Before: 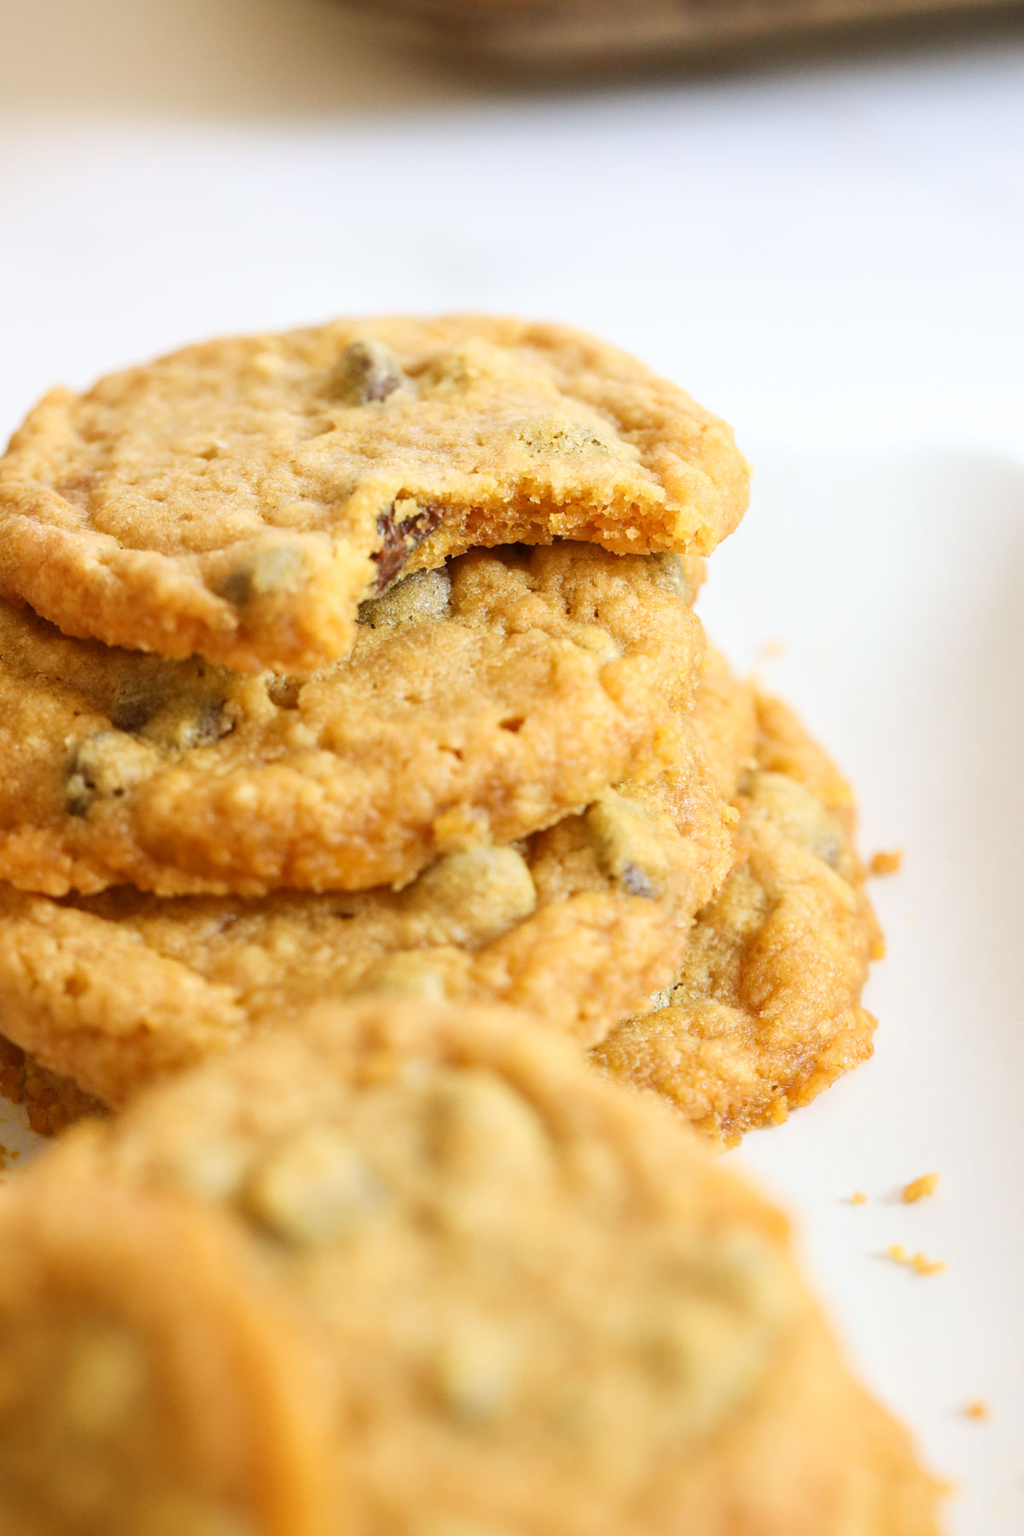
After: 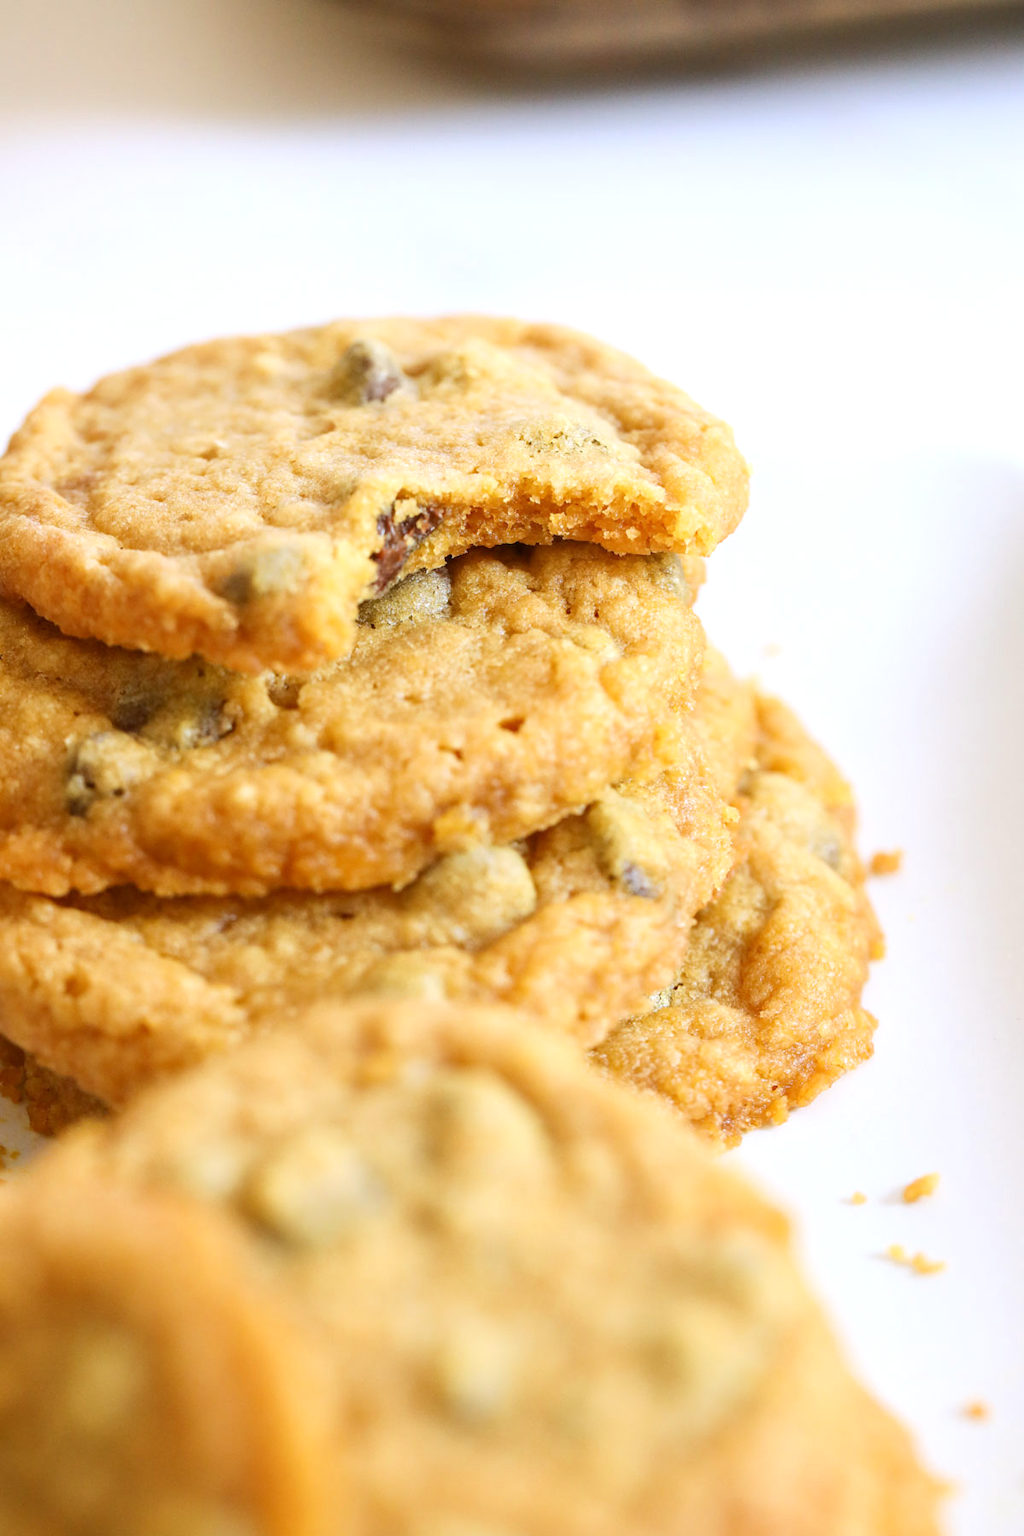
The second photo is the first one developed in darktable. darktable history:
white balance: red 0.984, blue 1.059
exposure: exposure 0.161 EV, compensate highlight preservation false
